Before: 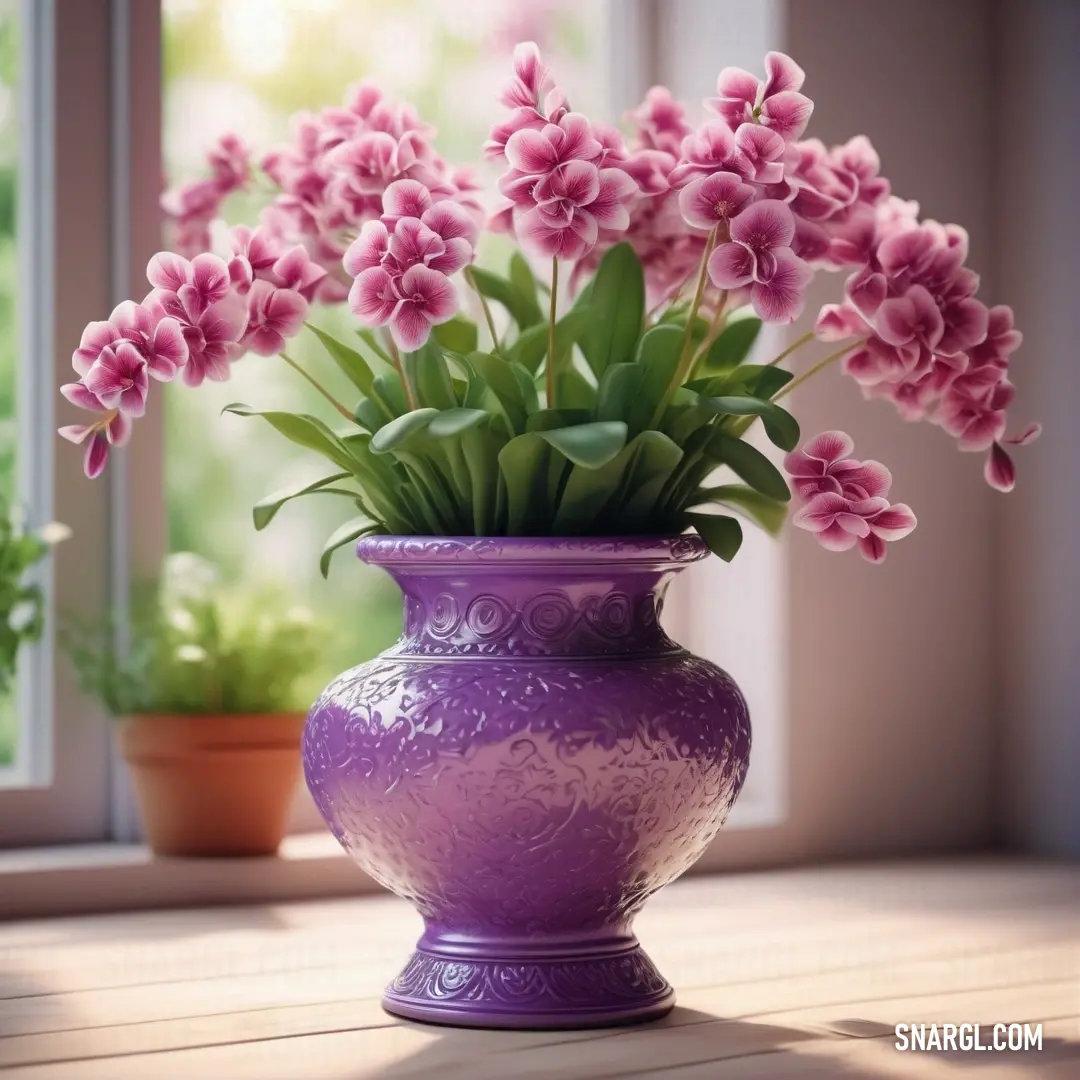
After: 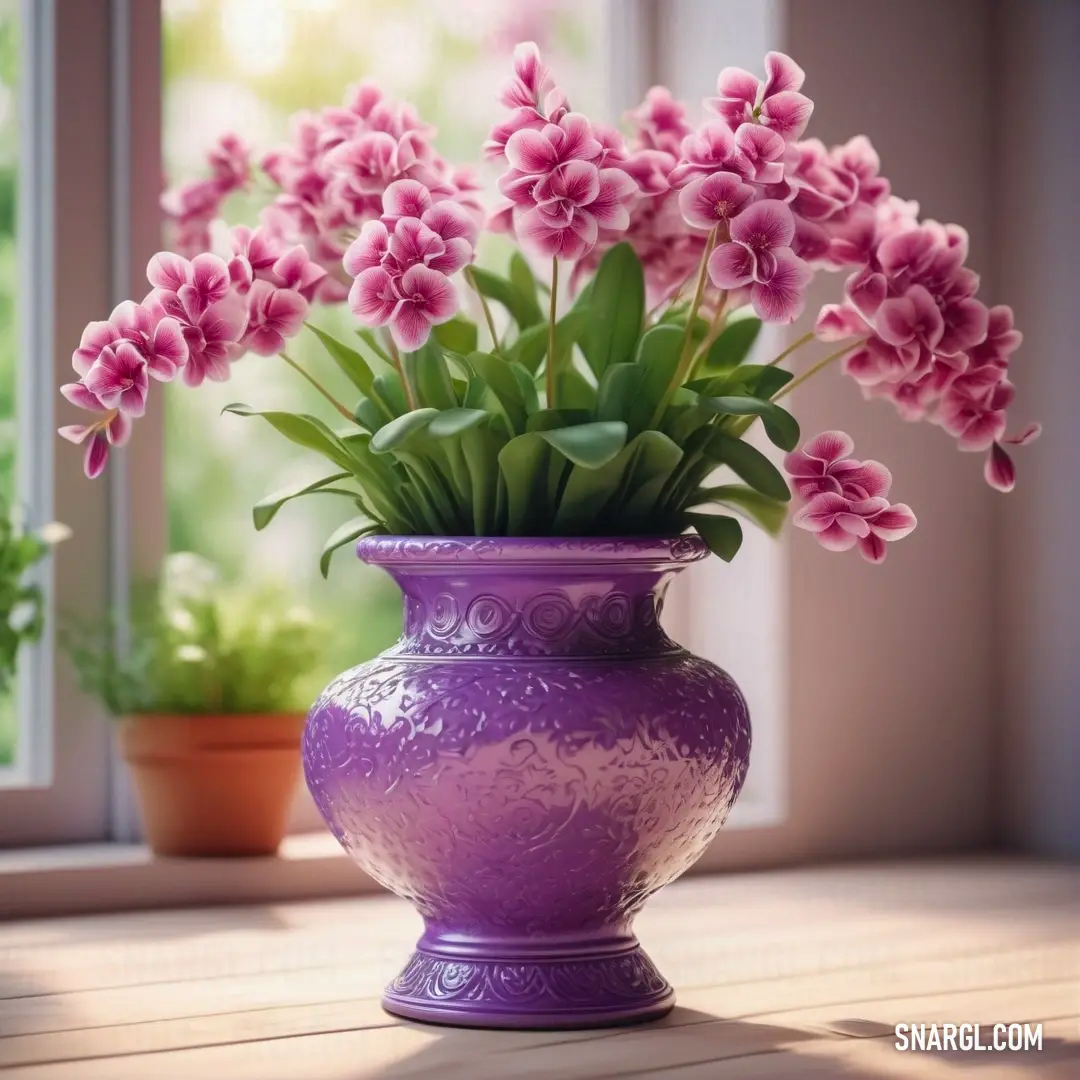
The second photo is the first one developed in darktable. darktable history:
local contrast: detail 110%
contrast brightness saturation: saturation 0.1
